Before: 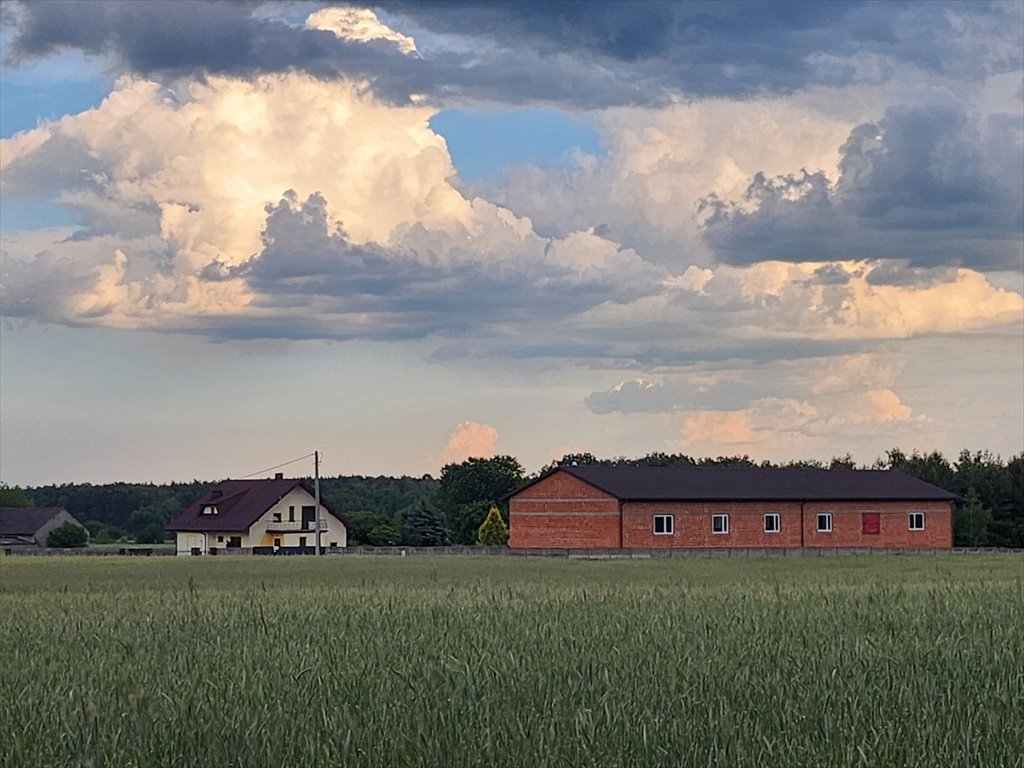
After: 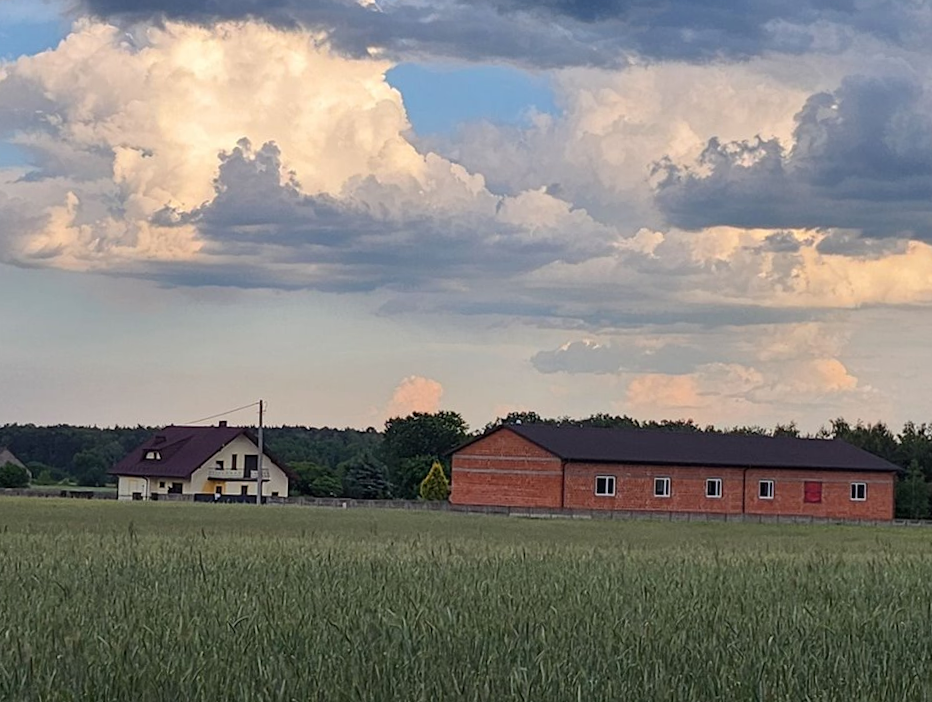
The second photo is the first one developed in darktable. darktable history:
crop and rotate: angle -2.04°, left 3.092%, top 3.746%, right 1.554%, bottom 0.48%
